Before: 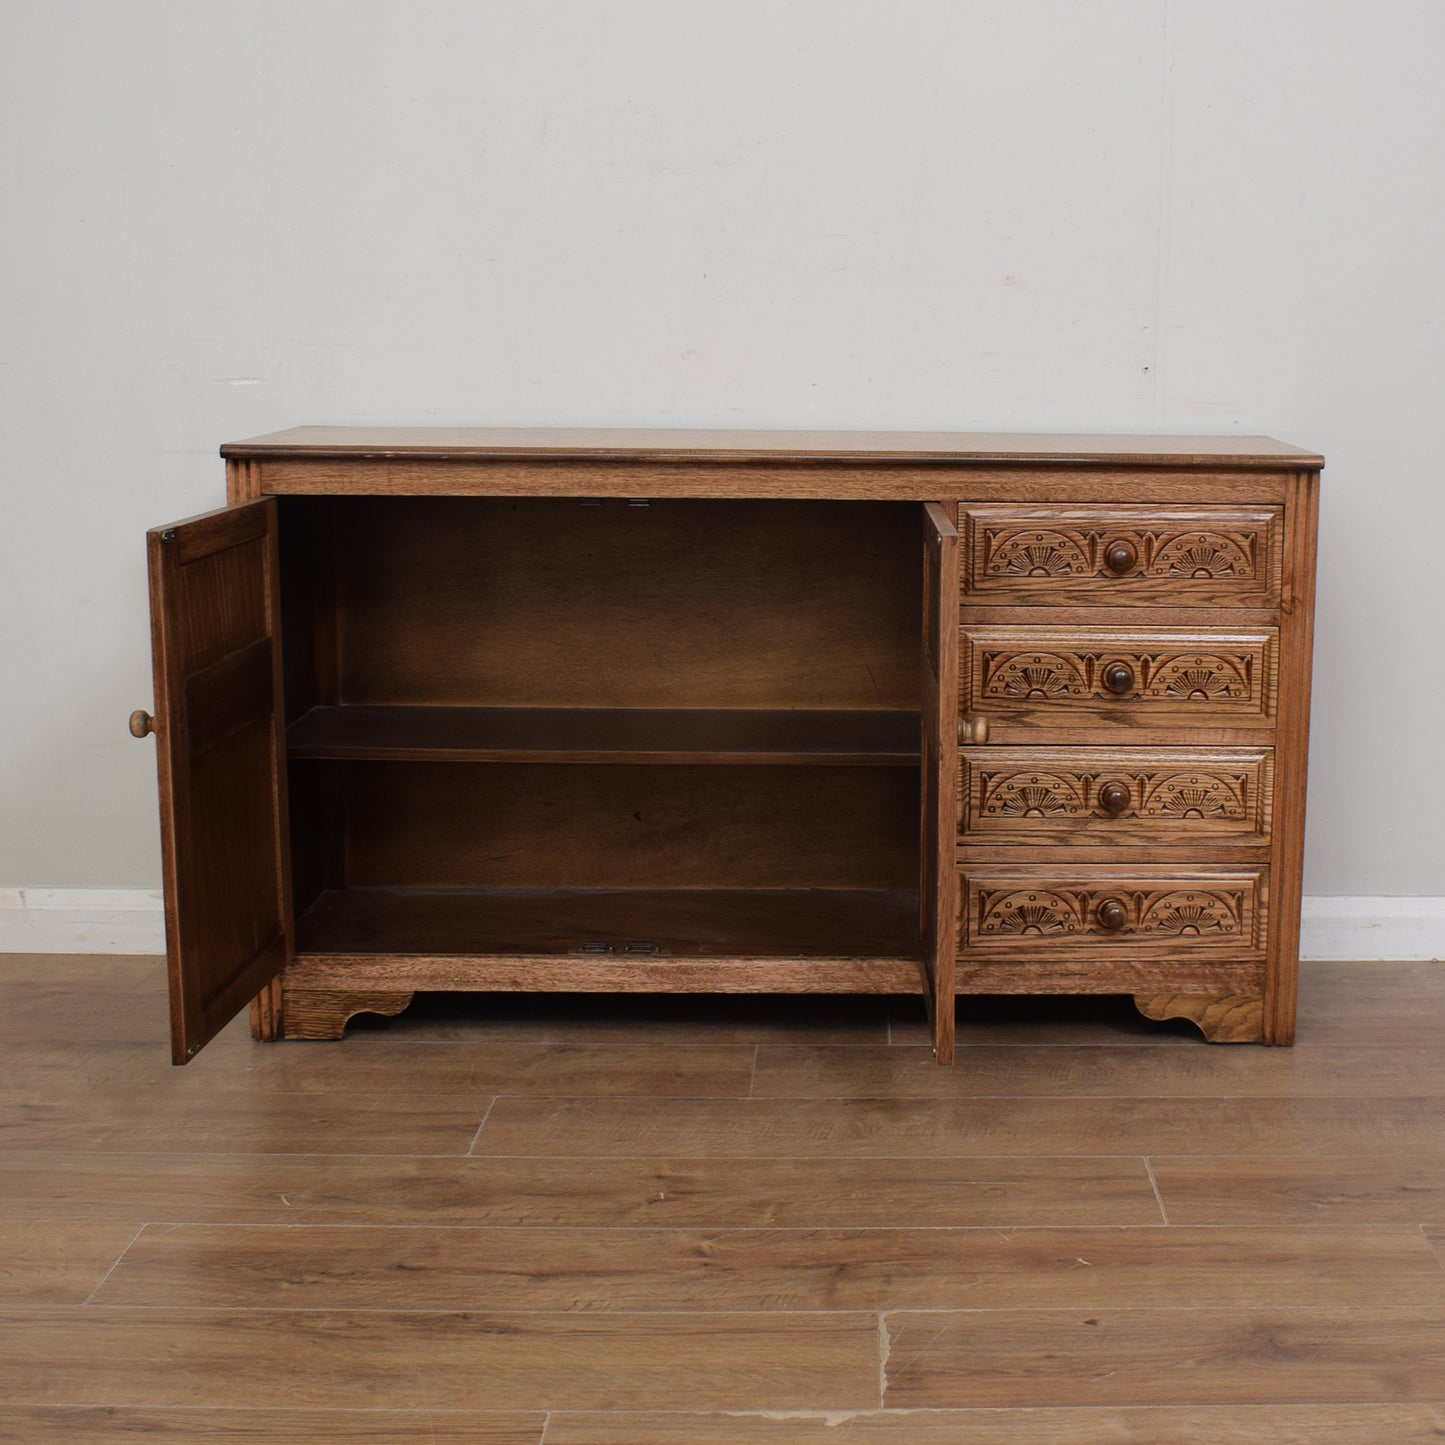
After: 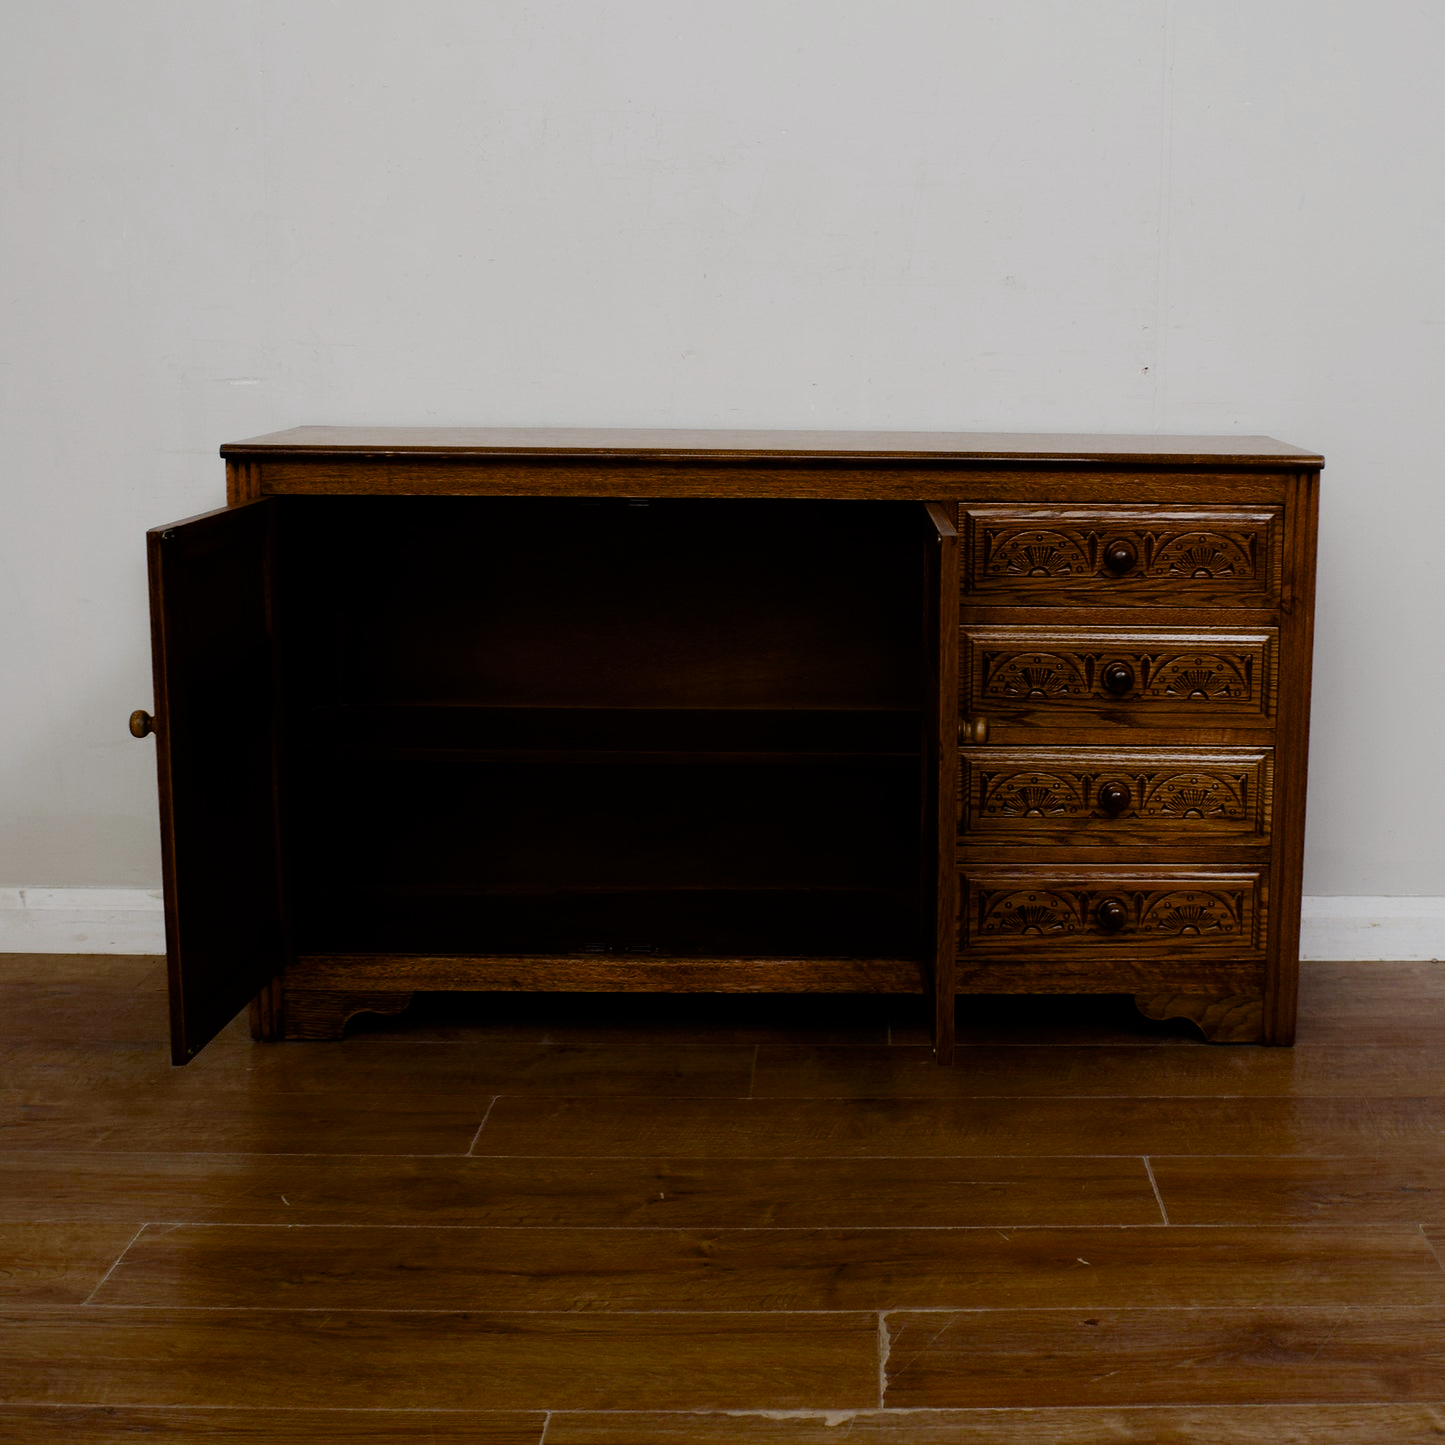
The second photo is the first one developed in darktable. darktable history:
color balance rgb: perceptual saturation grading › global saturation 35.16%, perceptual saturation grading › highlights -29.996%, perceptual saturation grading › shadows 34.98%, perceptual brilliance grading › highlights 14.003%, perceptual brilliance grading › shadows -19.099%, global vibrance 1.398%, saturation formula JzAzBz (2021)
tone equalizer: -8 EV -0.788 EV, -7 EV -0.701 EV, -6 EV -0.58 EV, -5 EV -0.419 EV, -3 EV 0.387 EV, -2 EV 0.6 EV, -1 EV 0.678 EV, +0 EV 0.763 EV
tone curve: curves: ch0 [(0, 0) (0.004, 0.001) (0.133, 0.112) (0.325, 0.362) (0.832, 0.893) (1, 1)], preserve colors none
color zones: curves: ch0 [(0.27, 0.396) (0.563, 0.504) (0.75, 0.5) (0.787, 0.307)]
exposure: exposure -1.489 EV, compensate exposure bias true, compensate highlight preservation false
contrast brightness saturation: contrast 0.097, saturation -0.283
base curve: curves: ch0 [(0, 0) (0.235, 0.266) (0.503, 0.496) (0.786, 0.72) (1, 1)], preserve colors none
